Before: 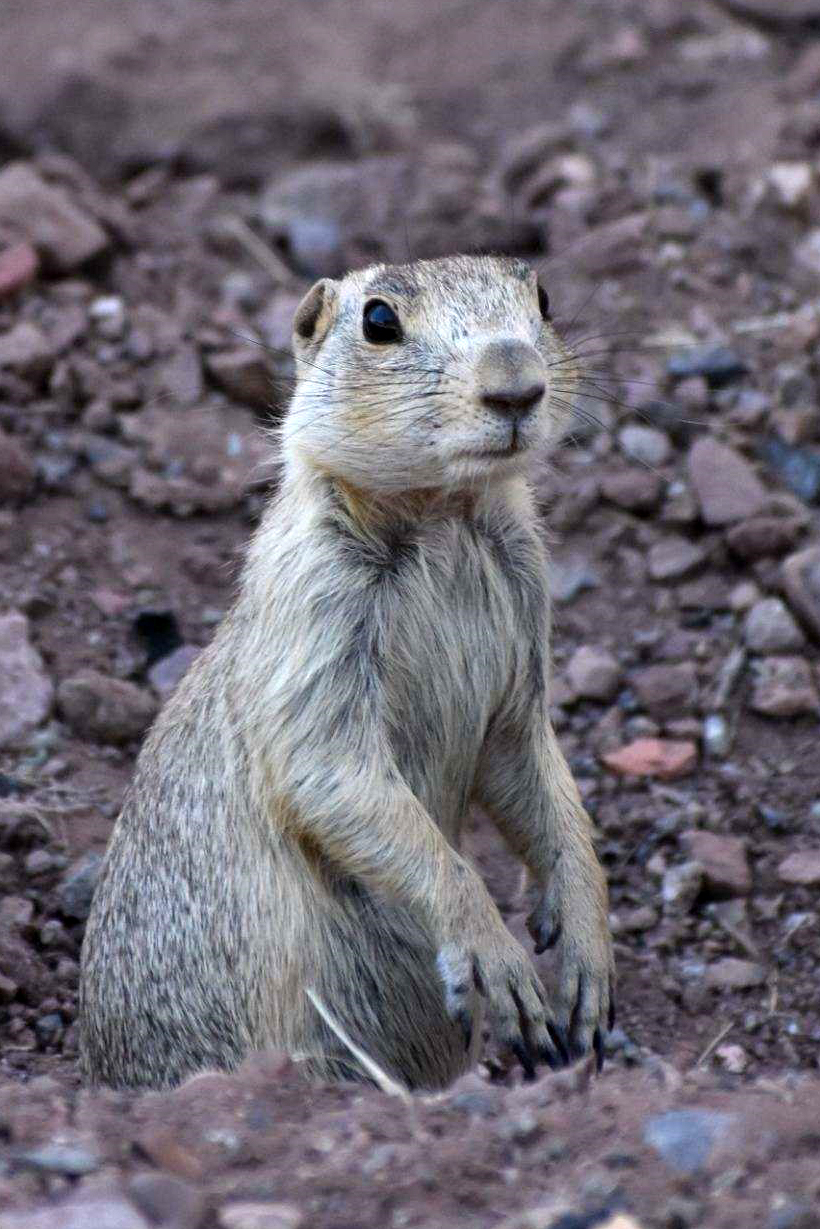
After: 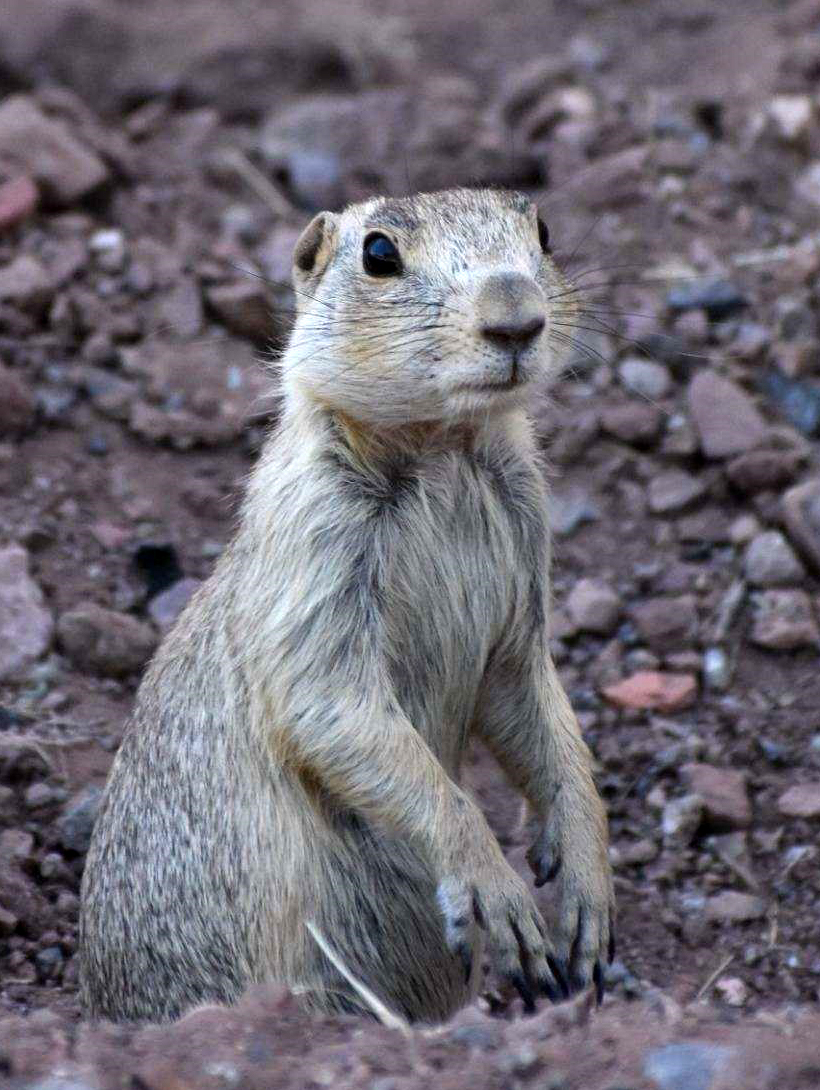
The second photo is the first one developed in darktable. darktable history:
crop and rotate: top 5.484%, bottom 5.752%
